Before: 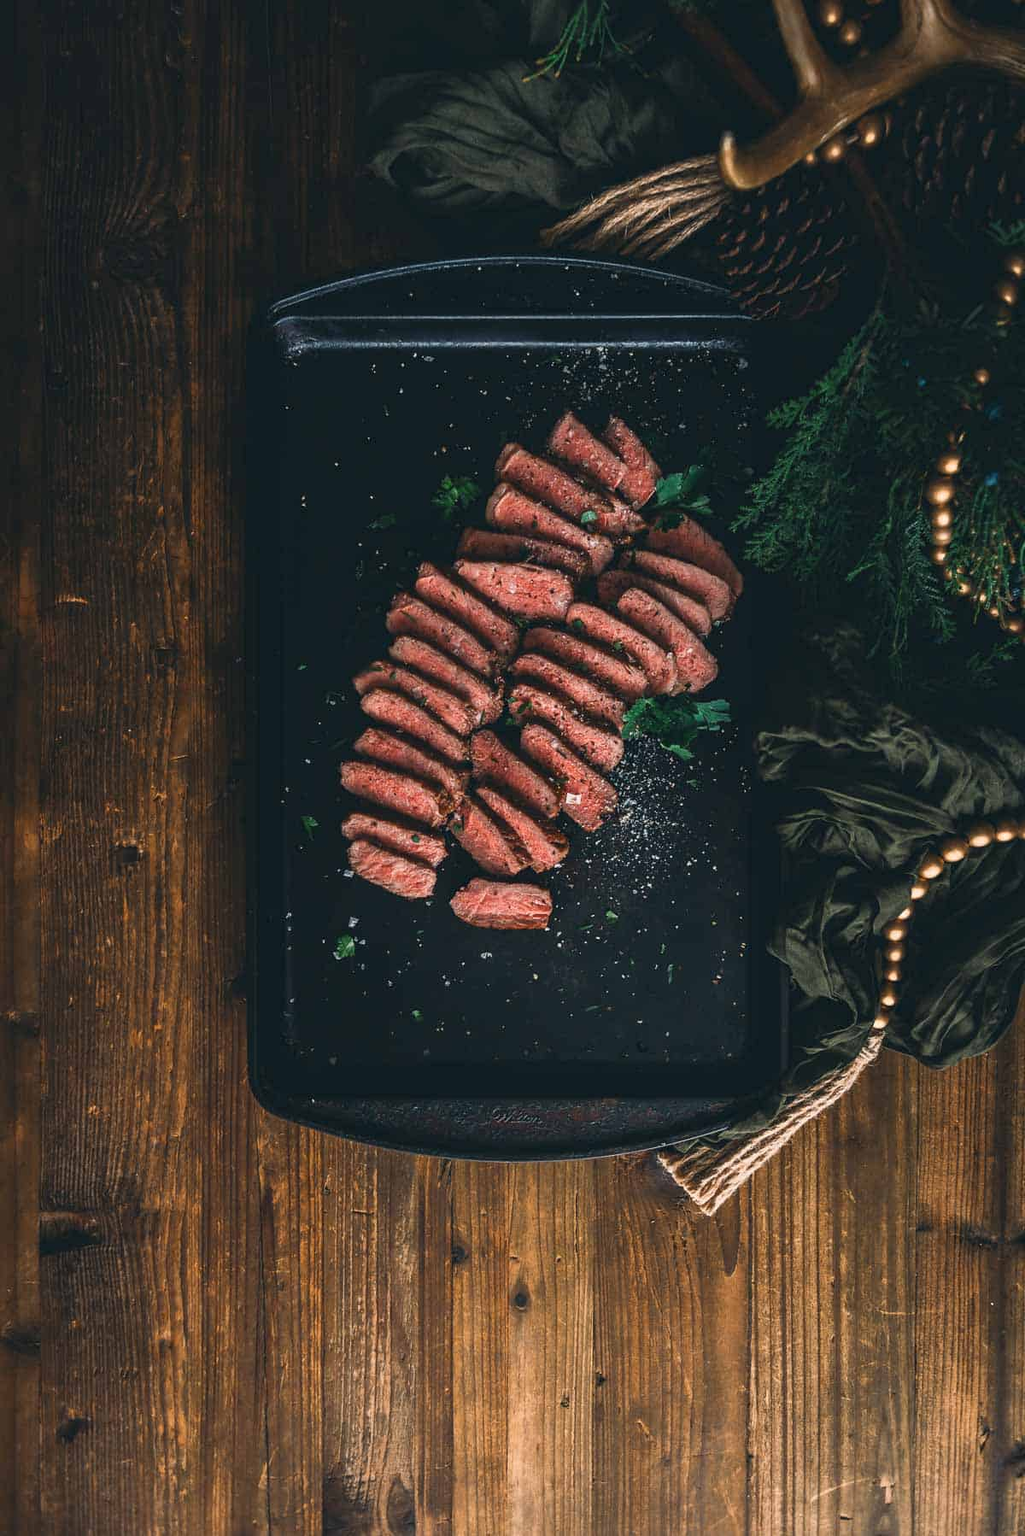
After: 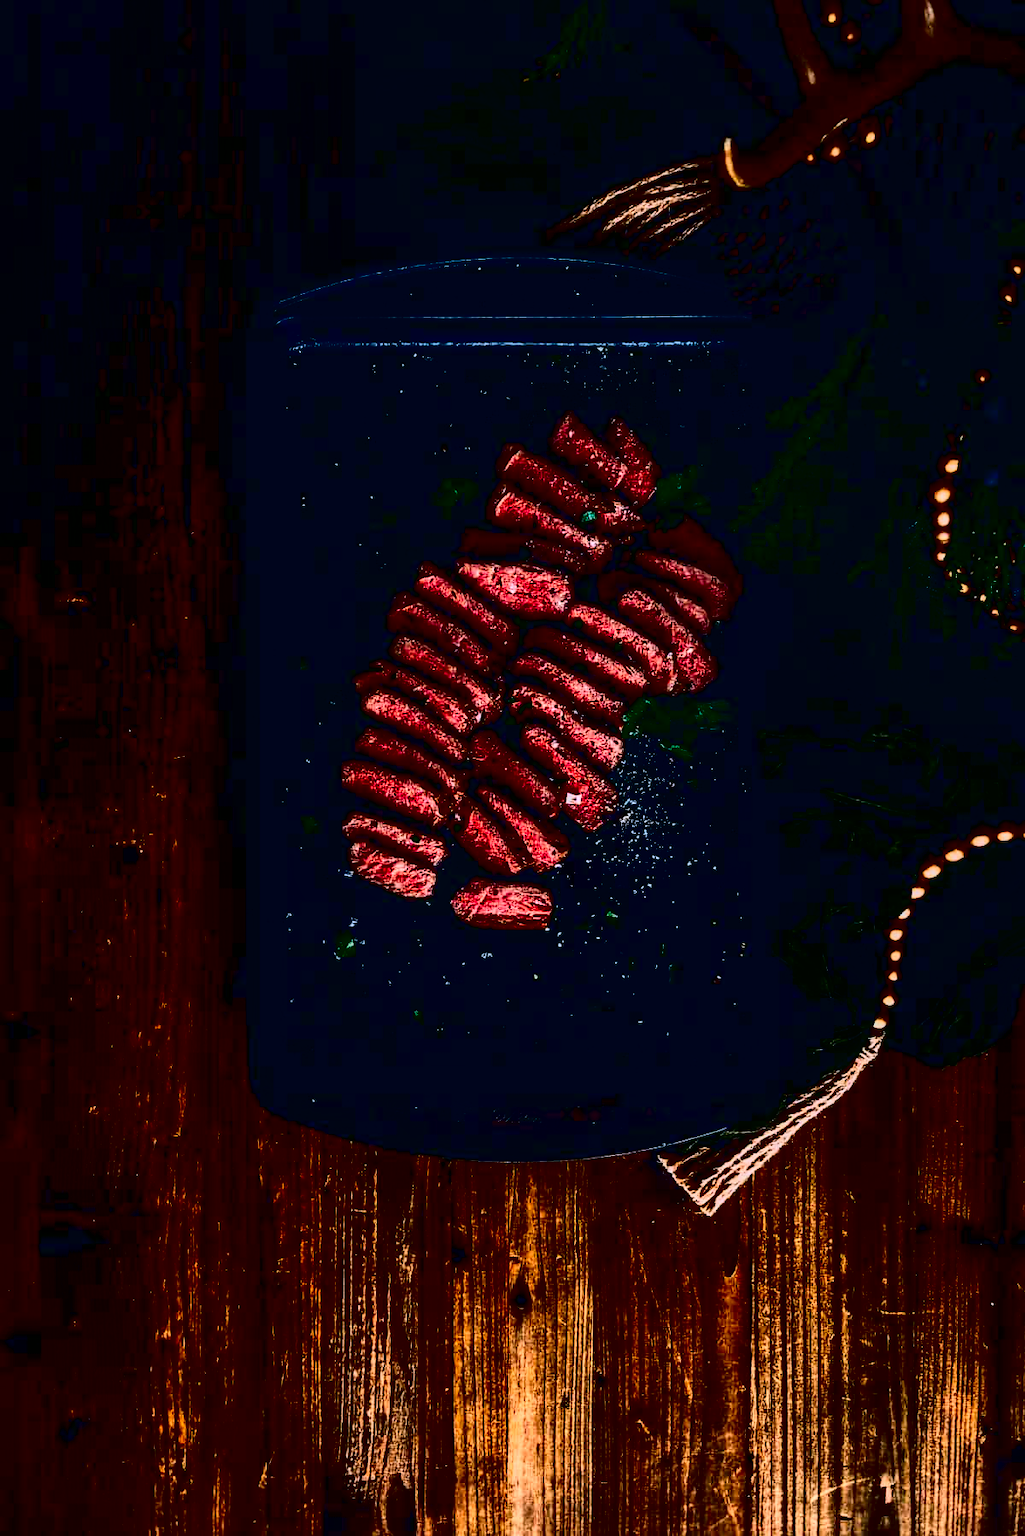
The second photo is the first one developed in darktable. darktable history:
color calibration: illuminant as shot in camera, x 0.358, y 0.373, temperature 4628.91 K
contrast brightness saturation: contrast 0.77, brightness -1, saturation 1
local contrast: on, module defaults
